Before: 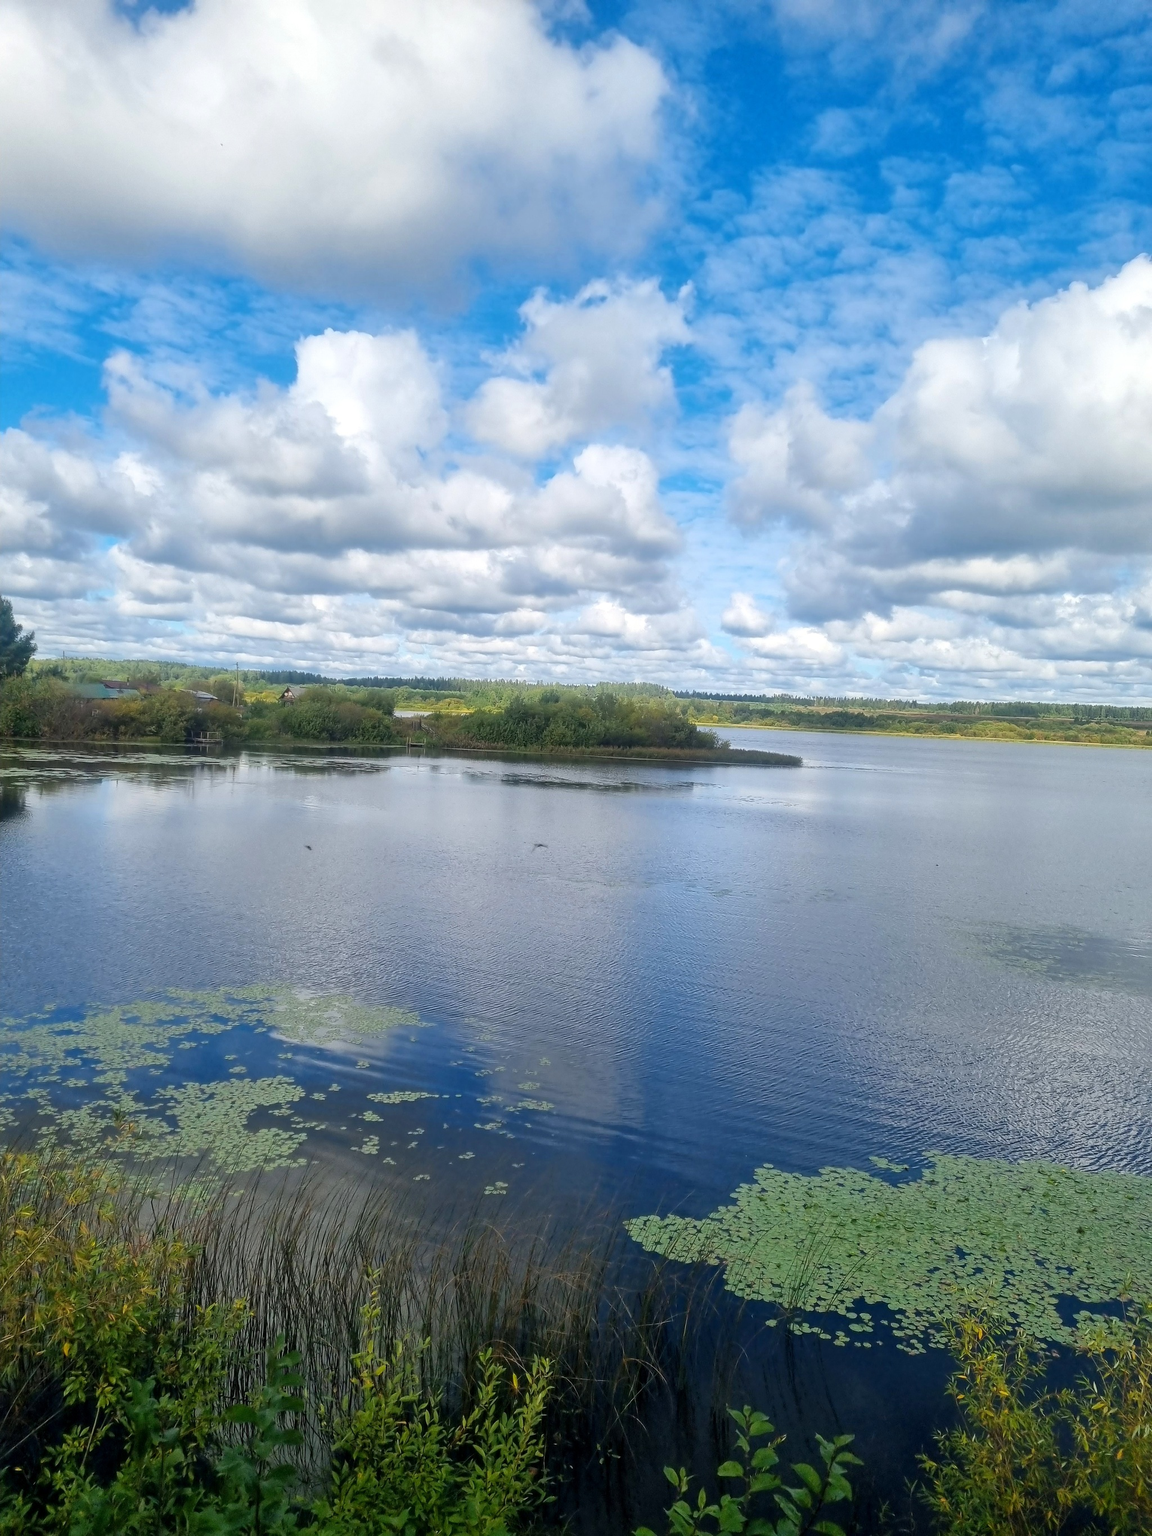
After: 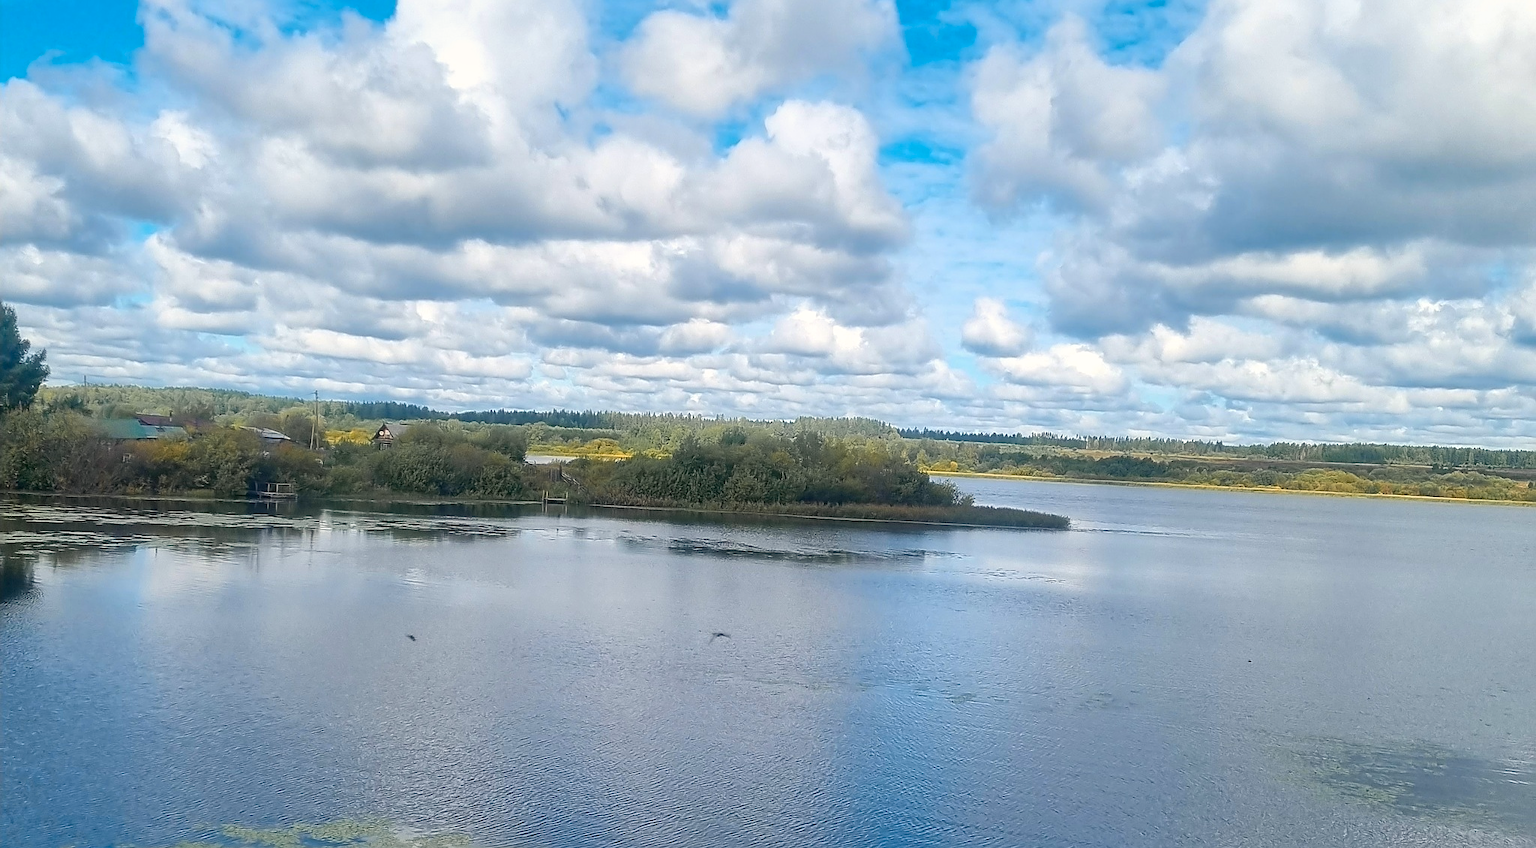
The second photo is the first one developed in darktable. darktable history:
sharpen: on, module defaults
tone equalizer: mask exposure compensation -0.497 EV
color zones: curves: ch1 [(0.263, 0.53) (0.376, 0.287) (0.487, 0.512) (0.748, 0.547) (1, 0.513)]; ch2 [(0.262, 0.45) (0.751, 0.477)]
color correction: highlights a* 0.233, highlights b* 2.65, shadows a* -1.15, shadows b* -4.3
contrast brightness saturation: contrast -0.015, brightness -0.013, saturation 0.031
crop and rotate: top 24.062%, bottom 34.512%
